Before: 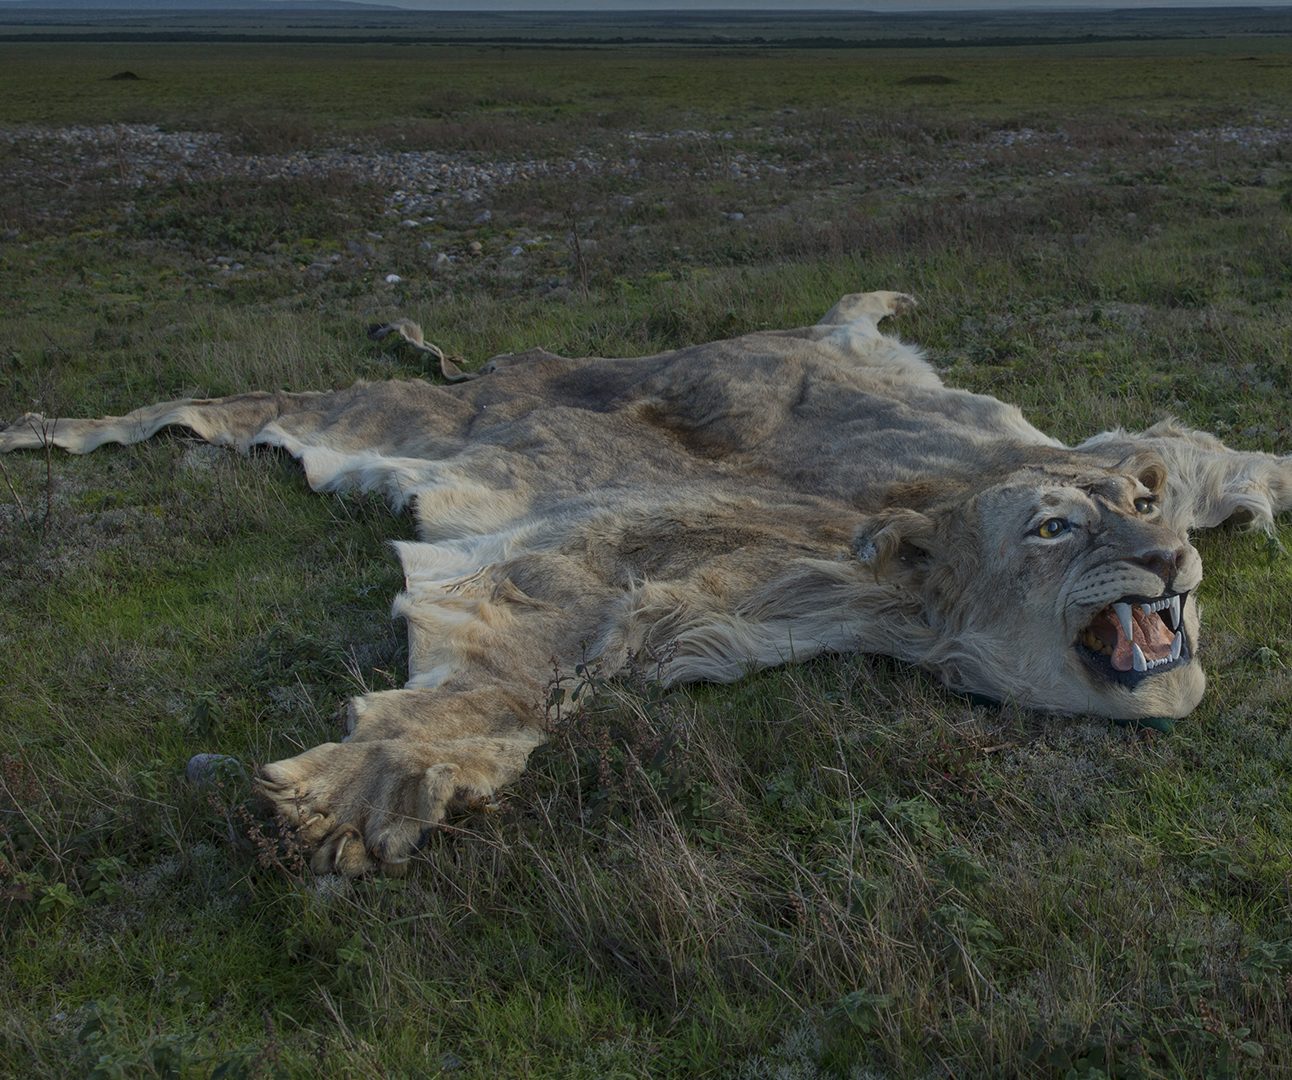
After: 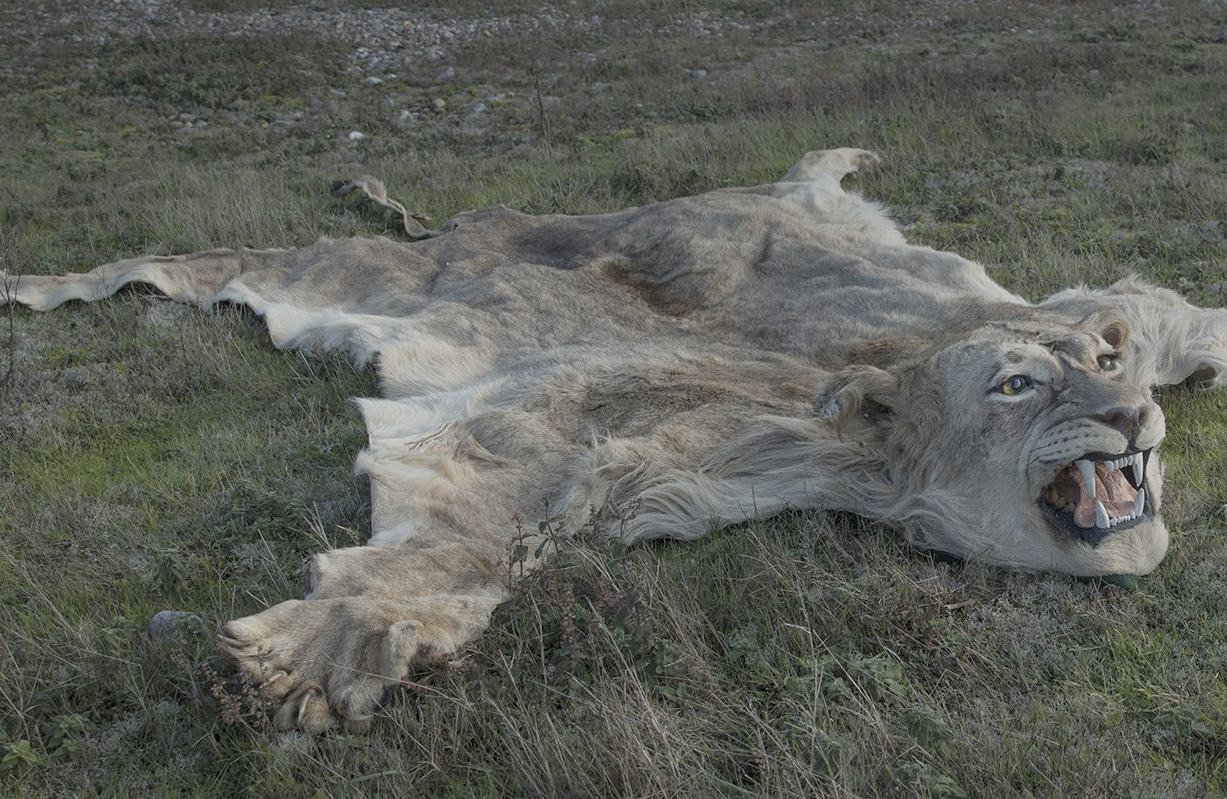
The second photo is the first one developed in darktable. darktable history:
contrast brightness saturation: brightness 0.18, saturation -0.5
bloom: on, module defaults
crop and rotate: left 2.991%, top 13.302%, right 1.981%, bottom 12.636%
color balance rgb: perceptual saturation grading › global saturation 20%, perceptual saturation grading › highlights -25%, perceptual saturation grading › shadows 50%
